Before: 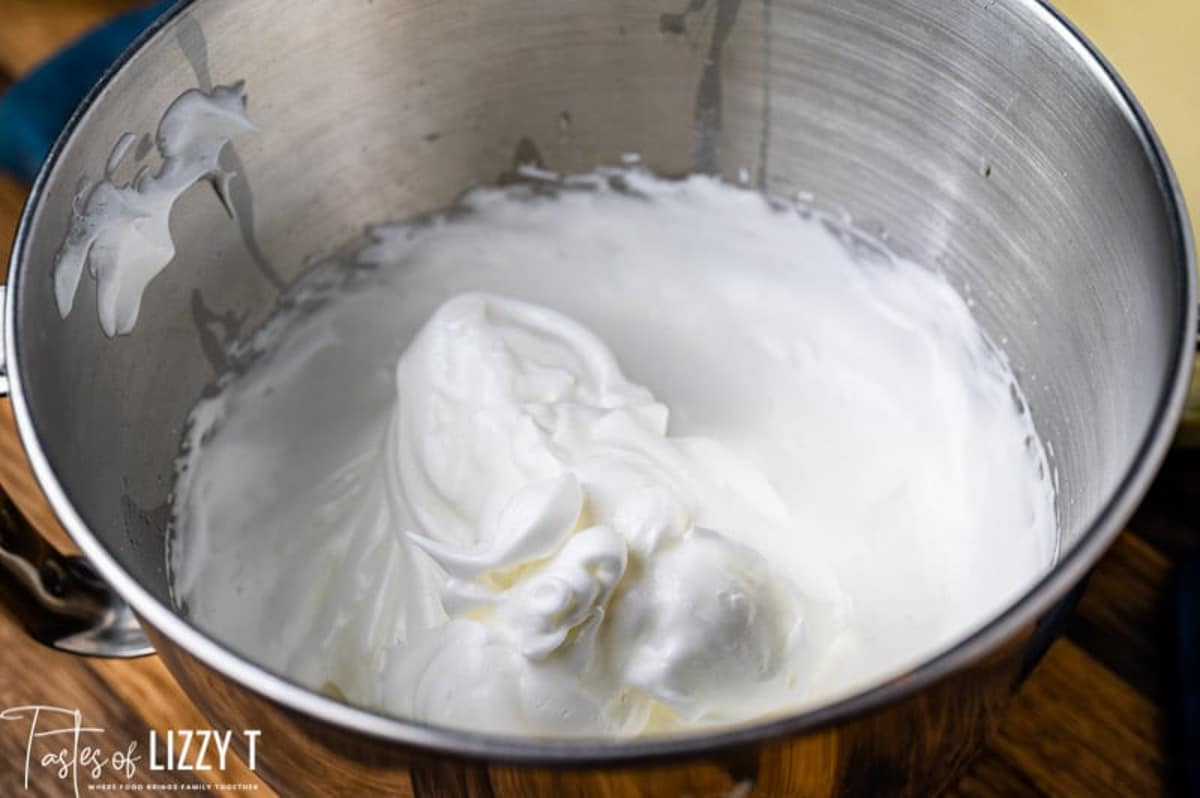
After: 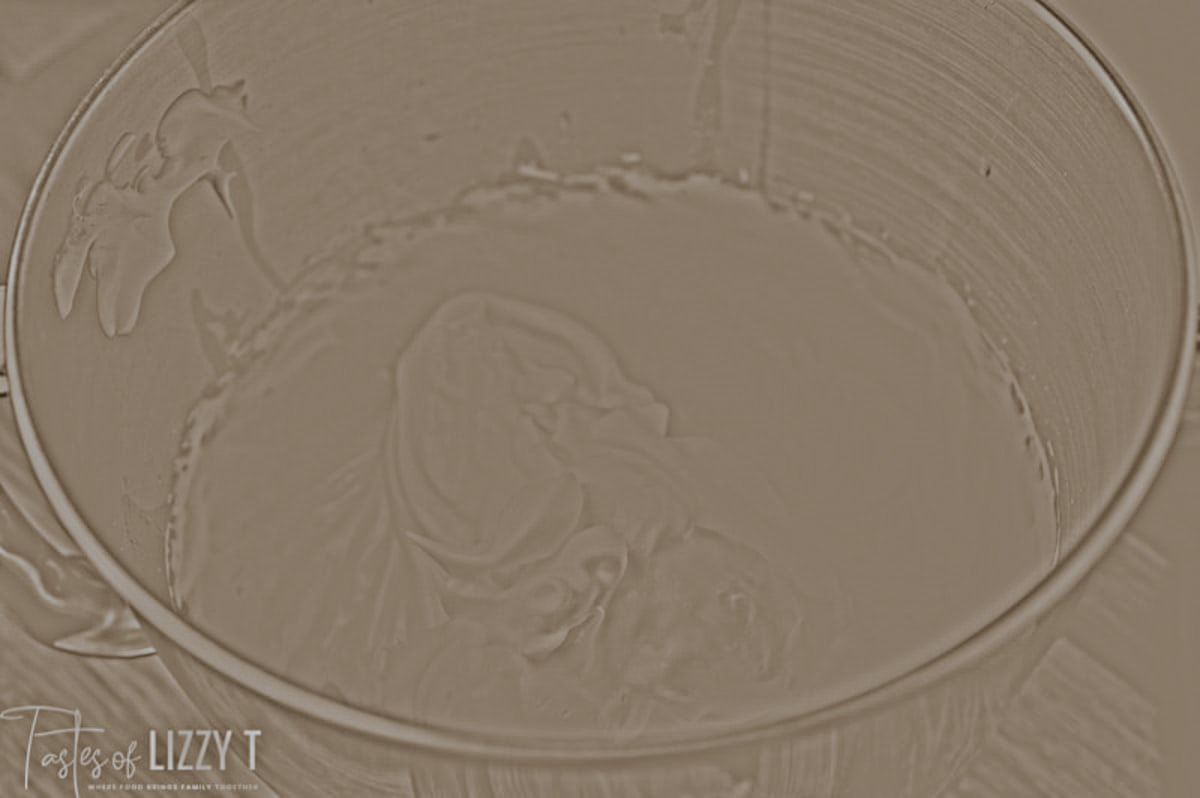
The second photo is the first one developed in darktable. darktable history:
split-toning: shadows › hue 37.98°, highlights › hue 185.58°, balance -55.261
shadows and highlights: radius 331.84, shadows 53.55, highlights -100, compress 94.63%, highlights color adjustment 73.23%, soften with gaussian
highpass: sharpness 25.84%, contrast boost 14.94%
